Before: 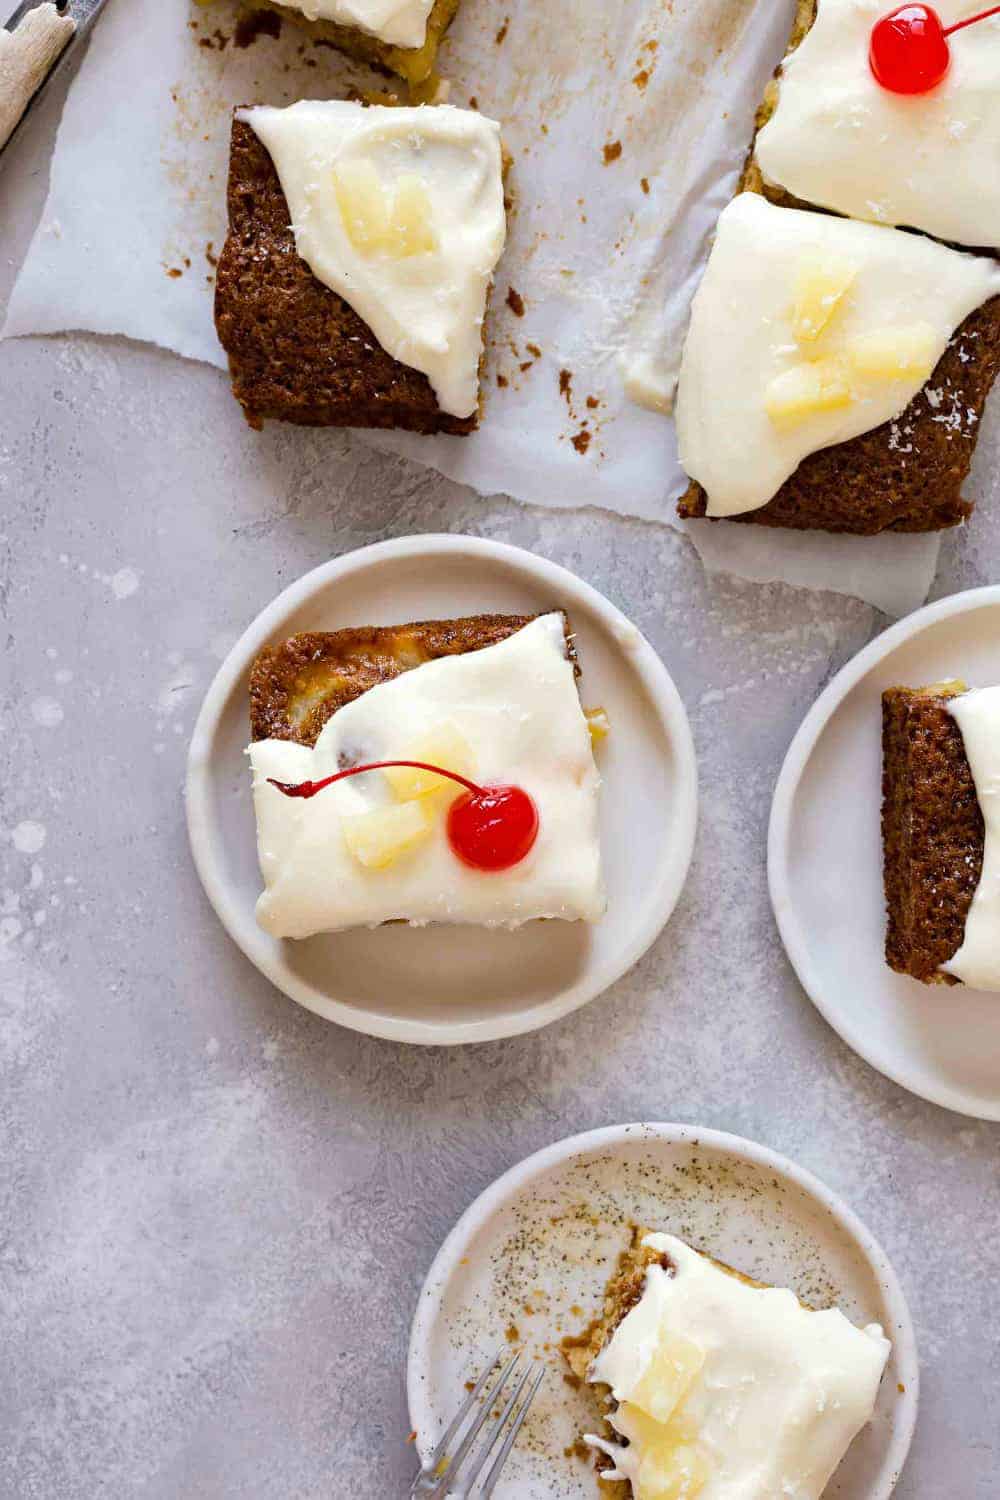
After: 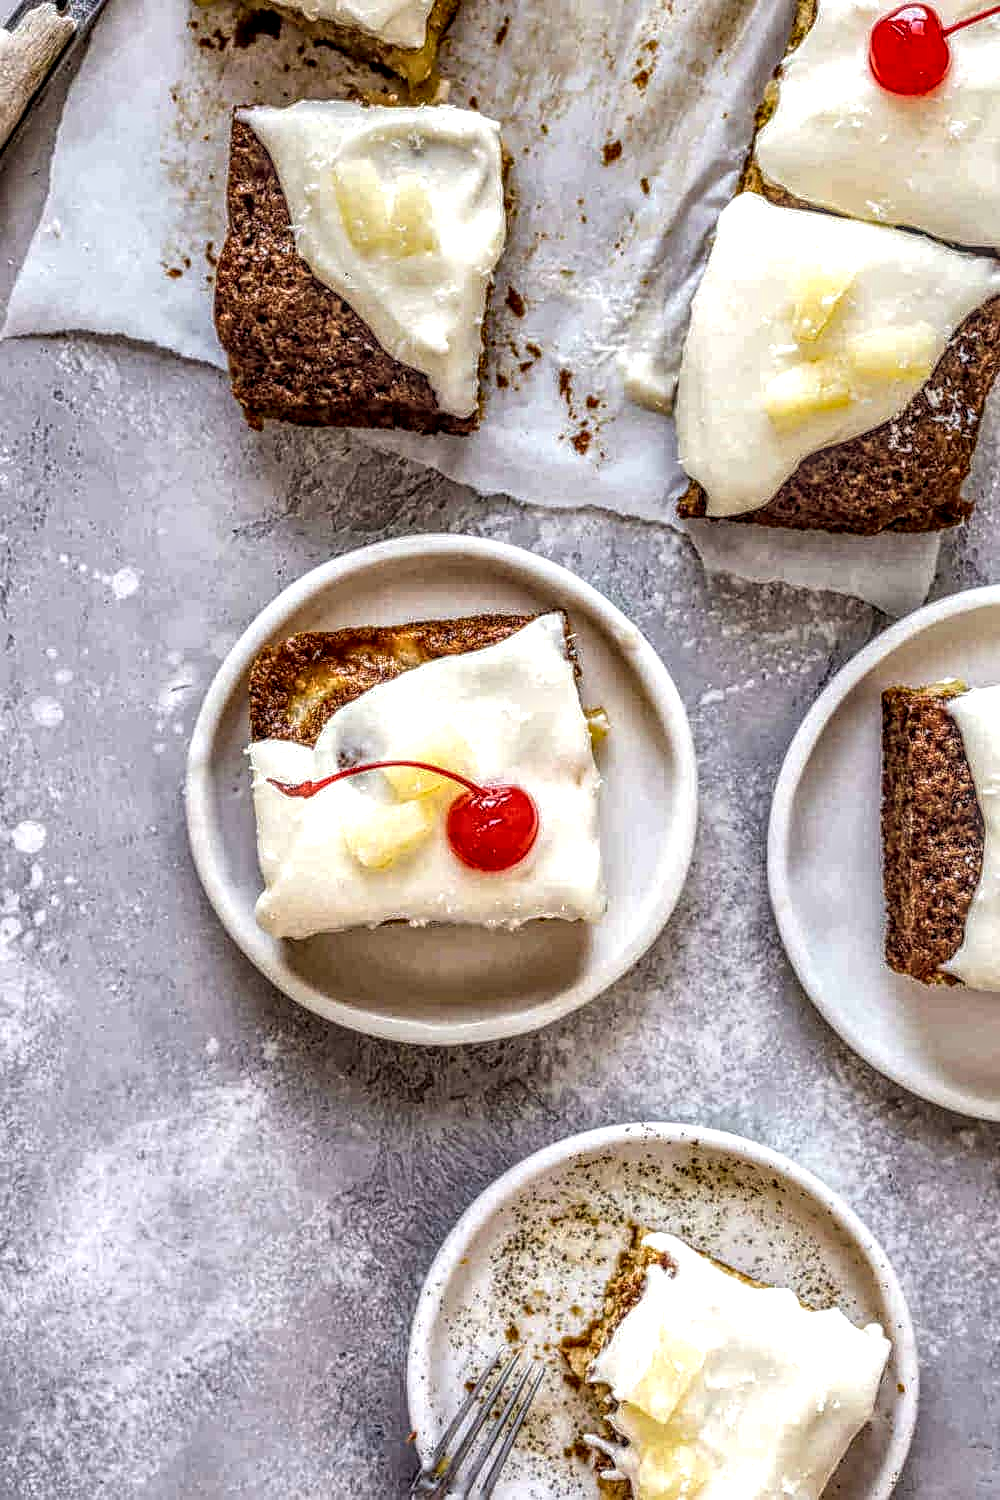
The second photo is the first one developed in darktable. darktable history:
sharpen: amount 0.2
local contrast: highlights 0%, shadows 0%, detail 300%, midtone range 0.3
tone equalizer: on, module defaults
